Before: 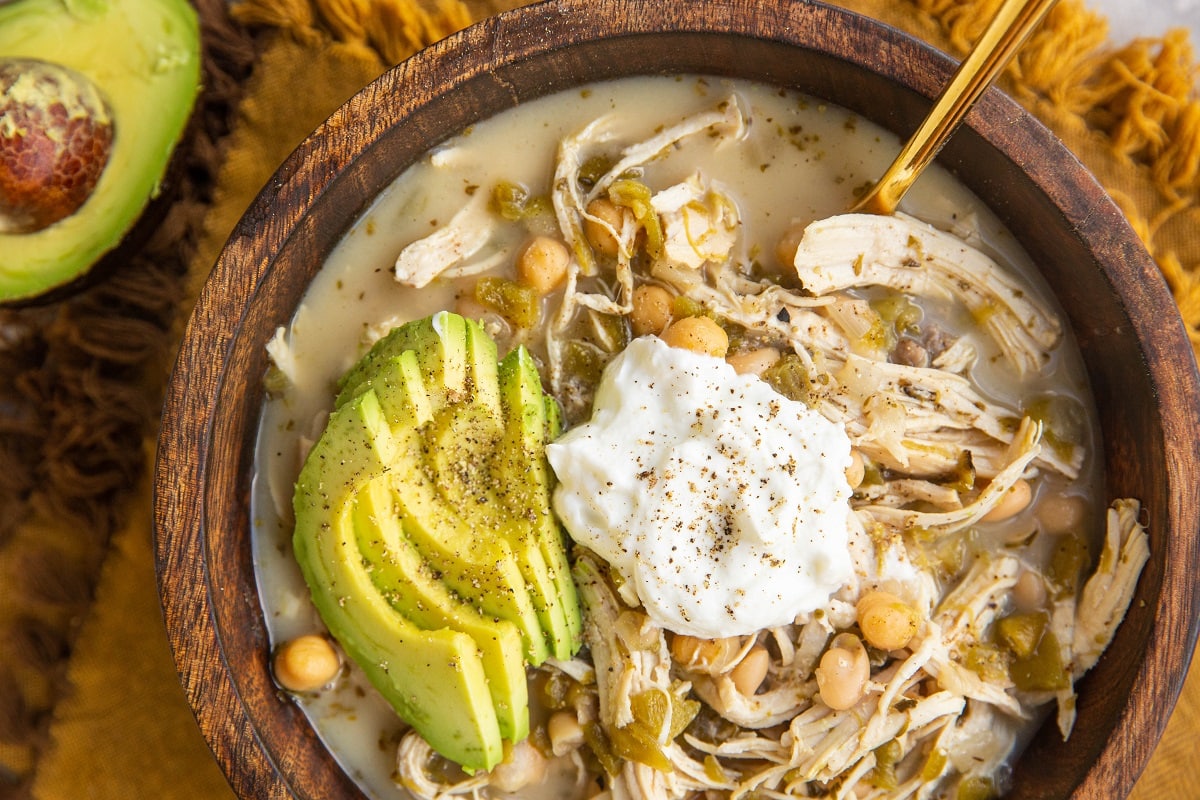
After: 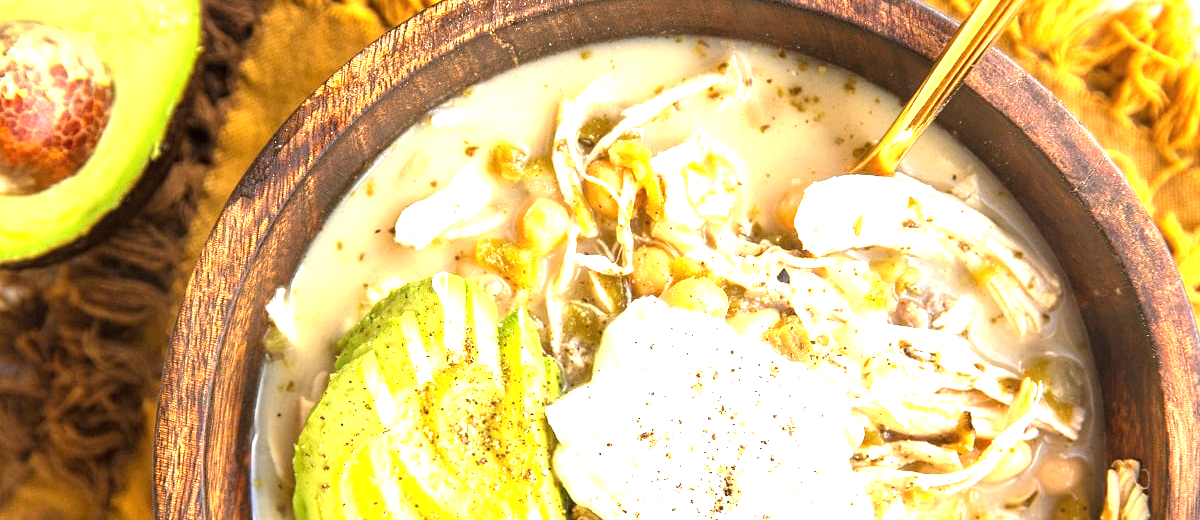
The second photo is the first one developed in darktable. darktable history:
exposure: black level correction 0, exposure 1.702 EV, compensate highlight preservation false
crop and rotate: top 4.966%, bottom 29.924%
